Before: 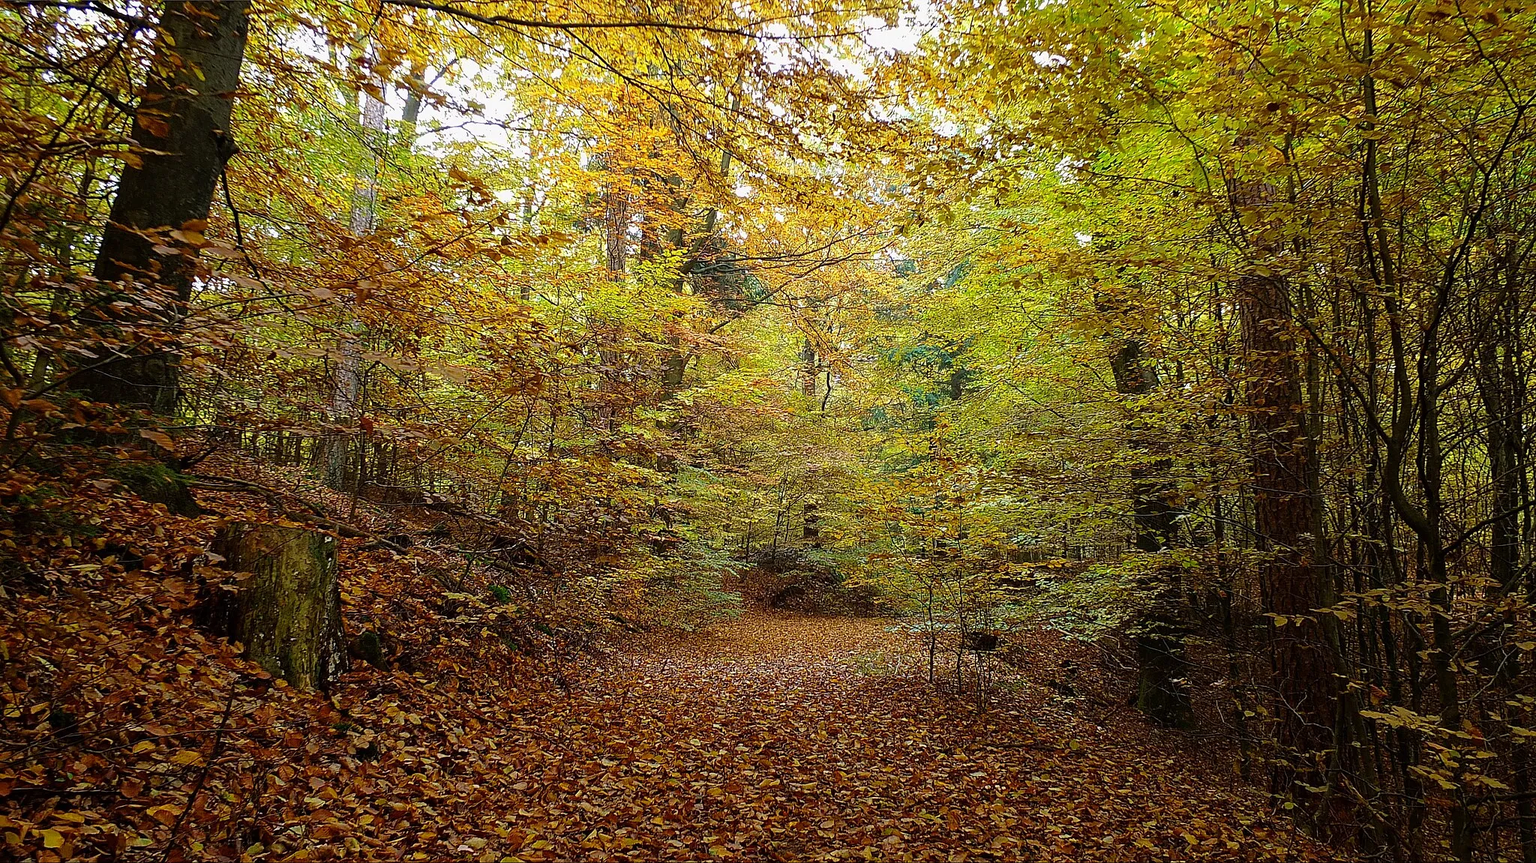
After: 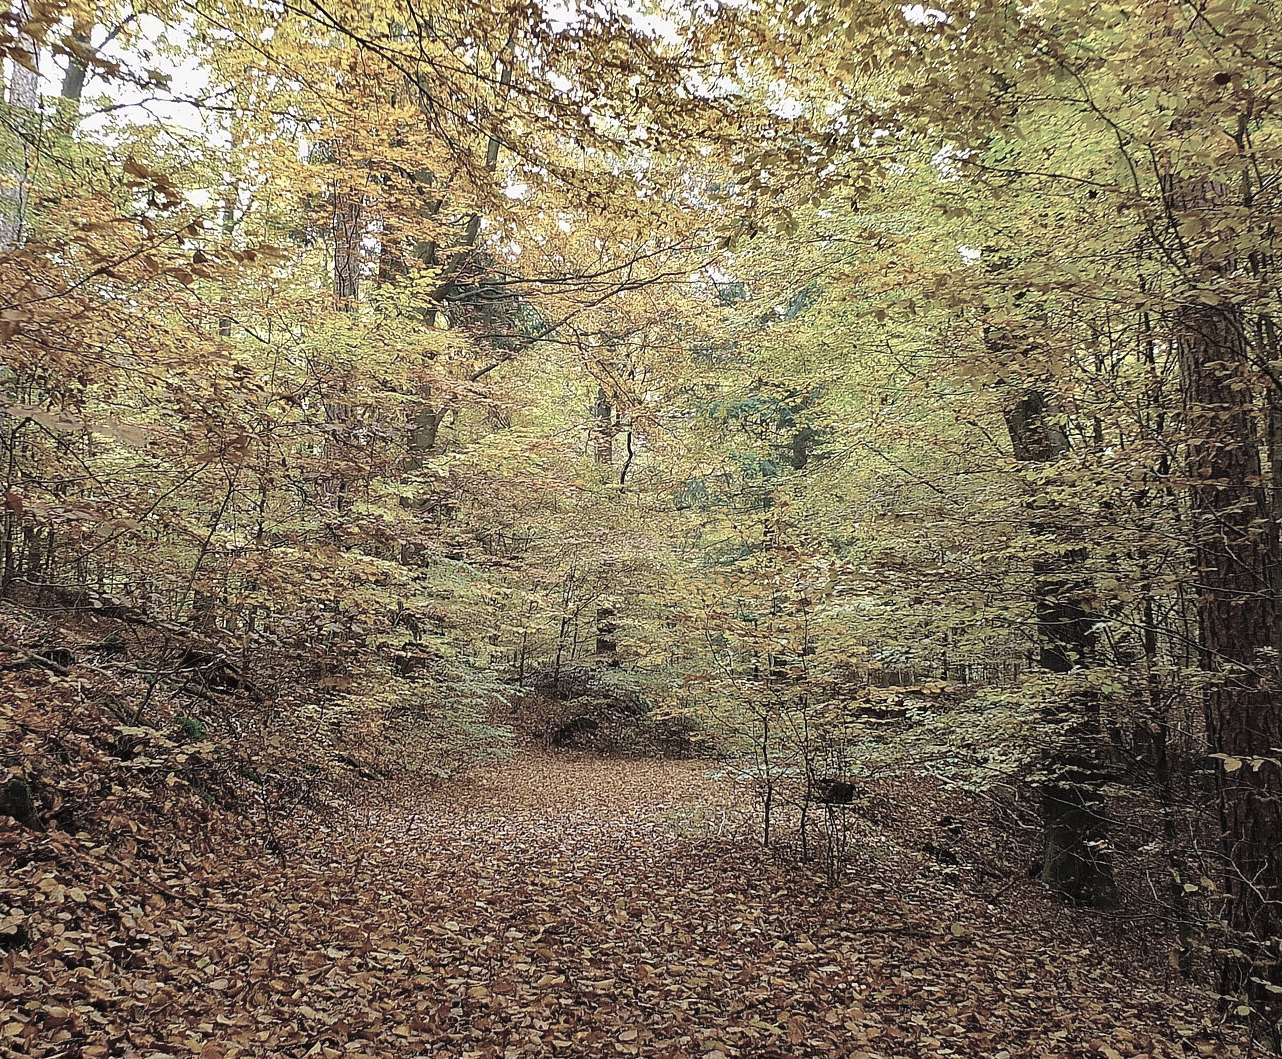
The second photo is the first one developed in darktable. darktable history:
crop and rotate: left 23.233%, top 5.645%, right 14.146%, bottom 2.323%
shadows and highlights: shadows 30.68, highlights -63.22, soften with gaussian
contrast brightness saturation: brightness 0.183, saturation -0.512
